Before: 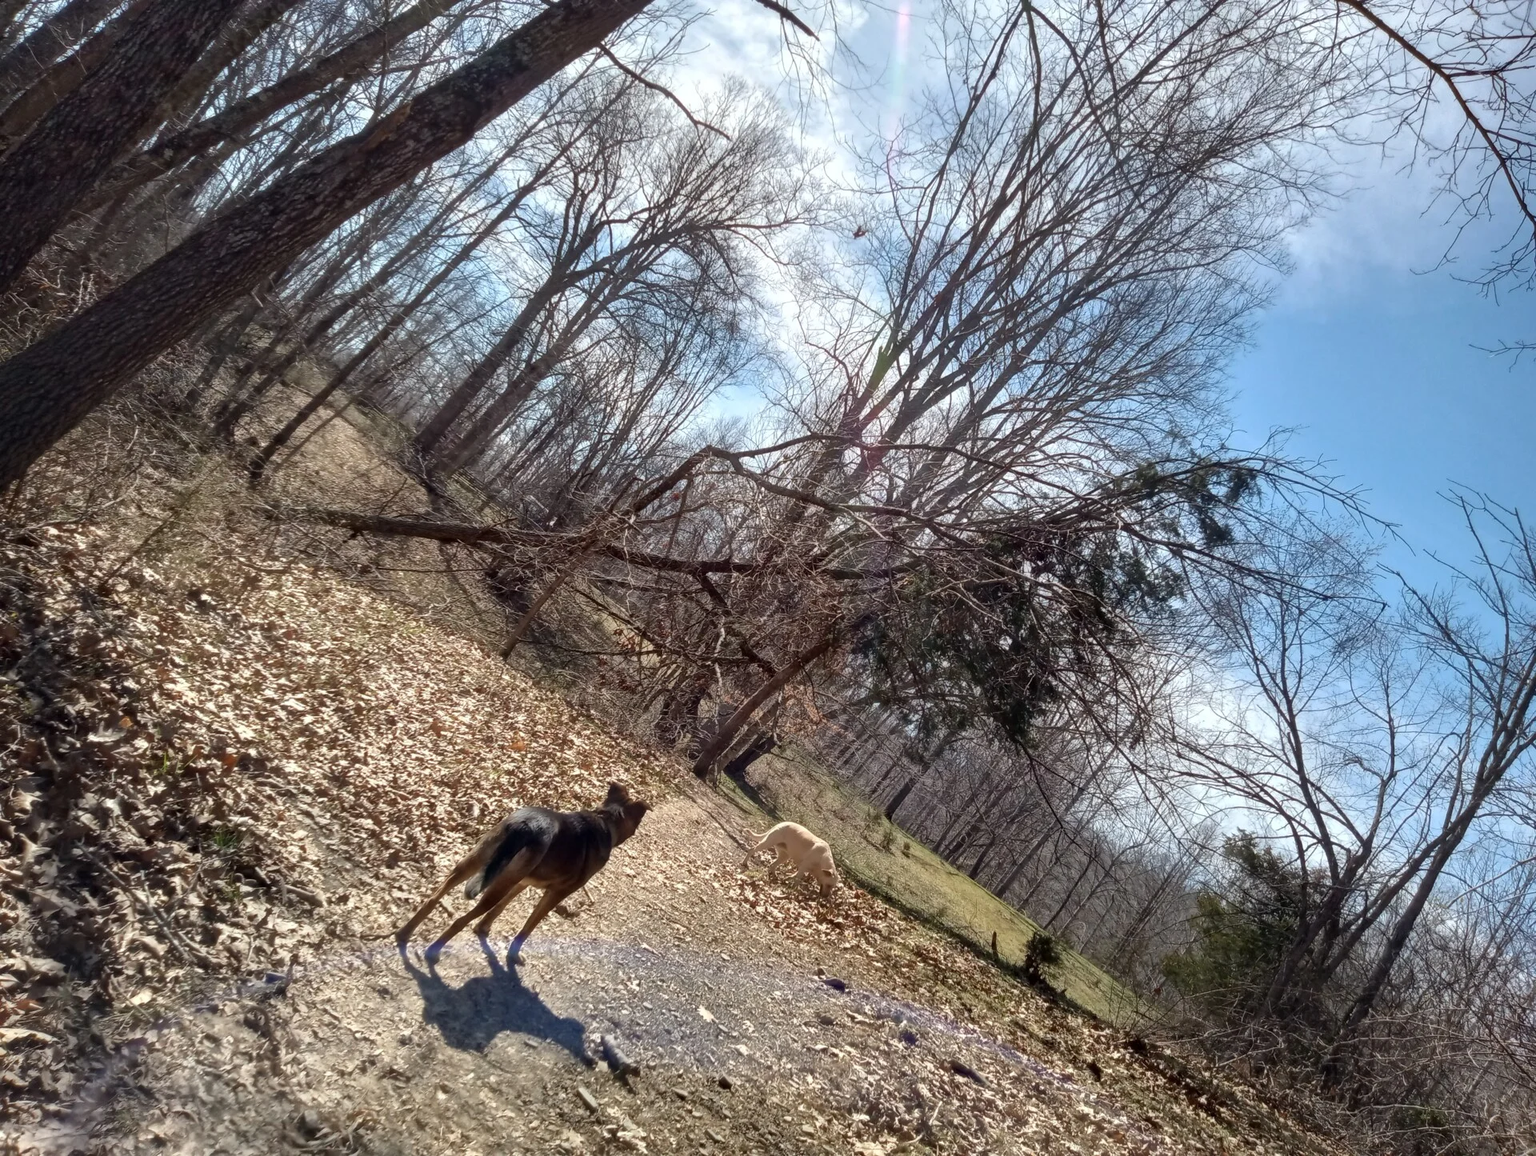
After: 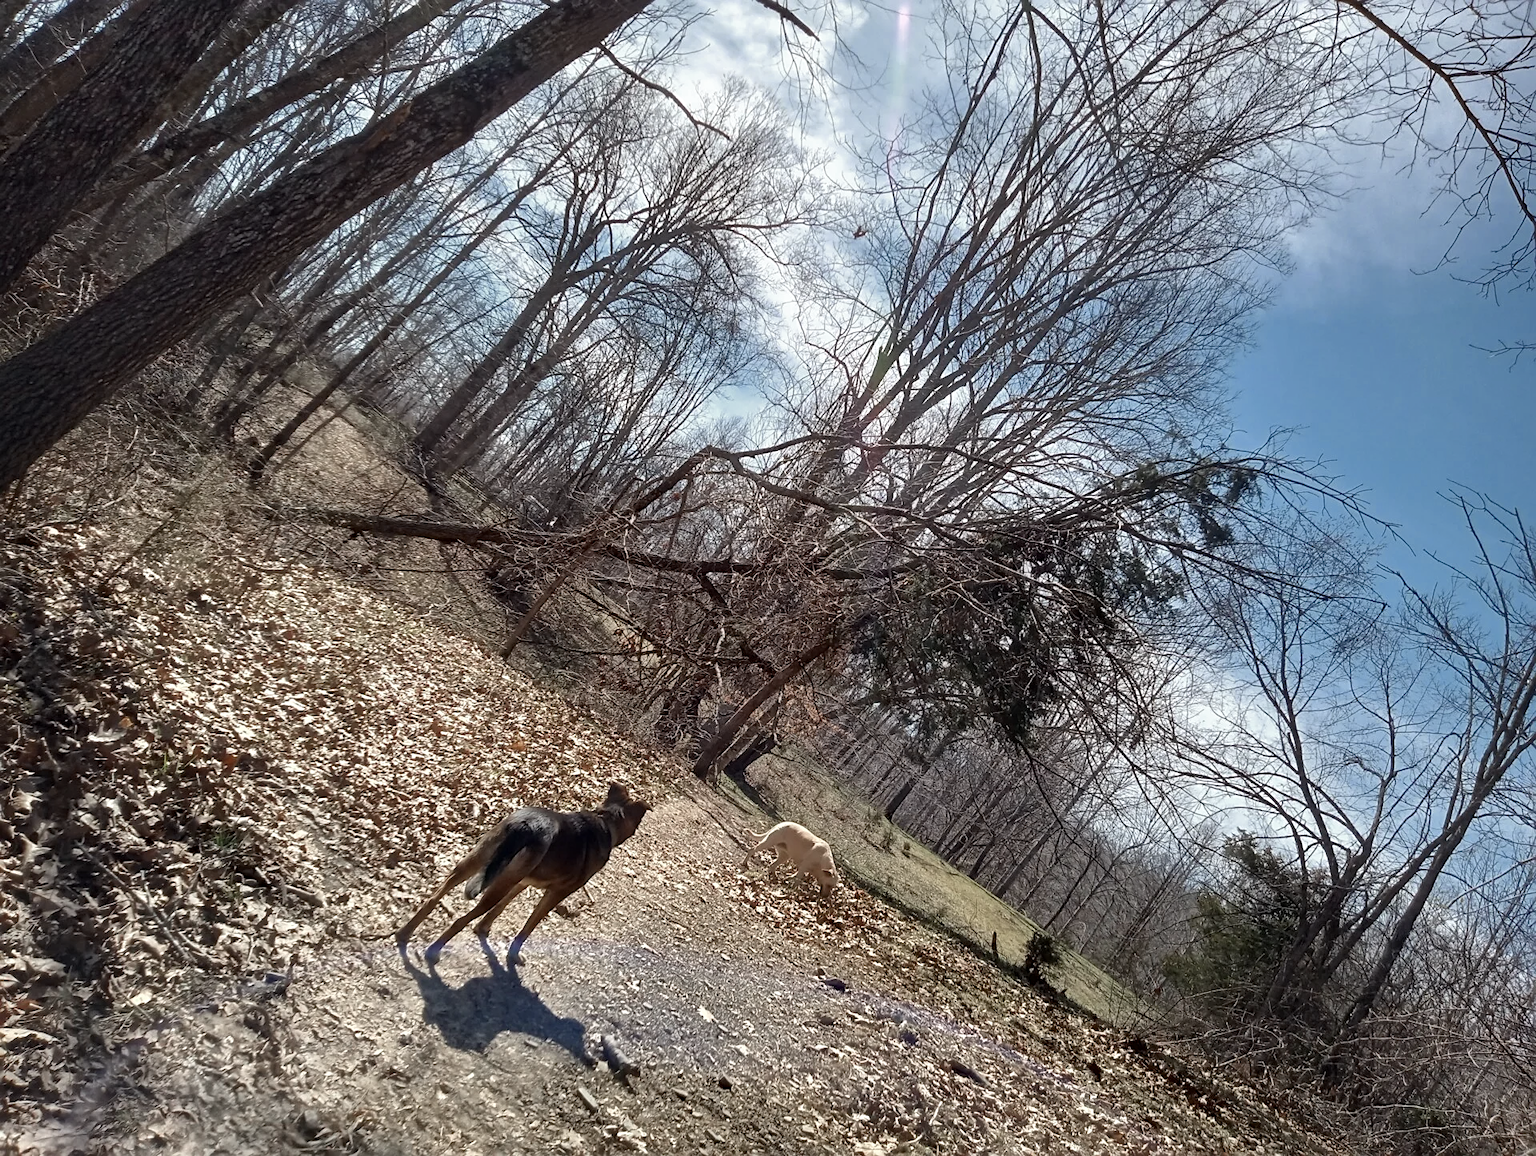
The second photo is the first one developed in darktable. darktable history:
color zones: curves: ch0 [(0, 0.5) (0.125, 0.4) (0.25, 0.5) (0.375, 0.4) (0.5, 0.4) (0.625, 0.35) (0.75, 0.35) (0.875, 0.5)]; ch1 [(0, 0.35) (0.125, 0.45) (0.25, 0.35) (0.375, 0.35) (0.5, 0.35) (0.625, 0.35) (0.75, 0.45) (0.875, 0.35)]; ch2 [(0, 0.6) (0.125, 0.5) (0.25, 0.5) (0.375, 0.6) (0.5, 0.6) (0.625, 0.5) (0.75, 0.5) (0.875, 0.5)]
sharpen: on, module defaults
